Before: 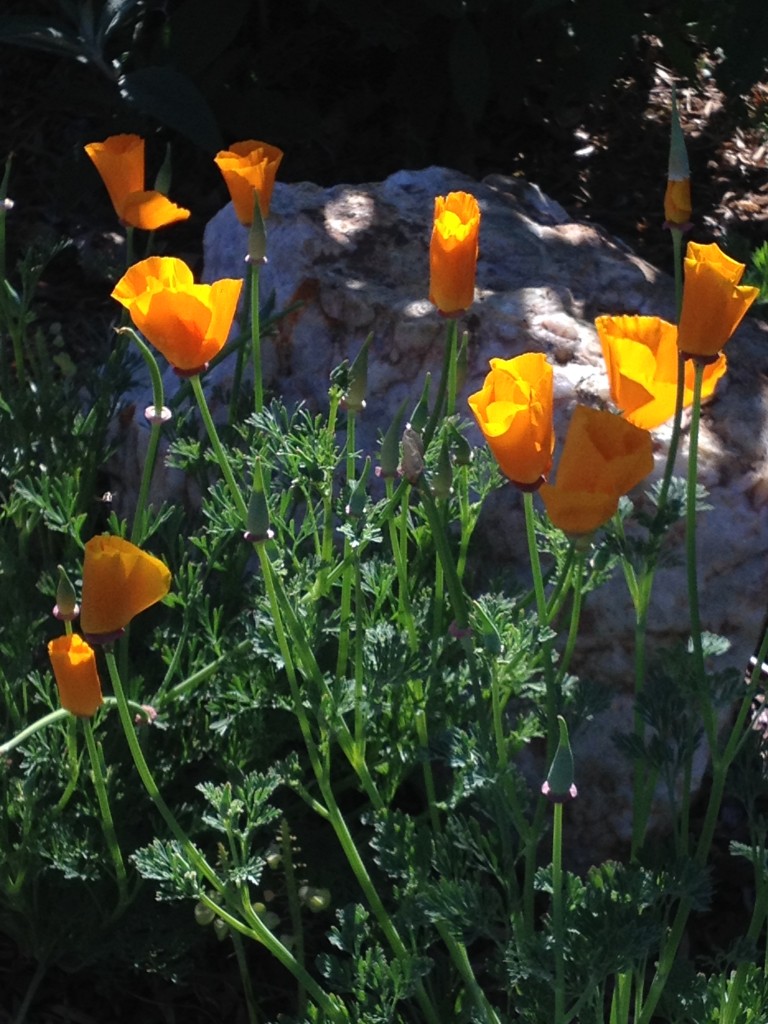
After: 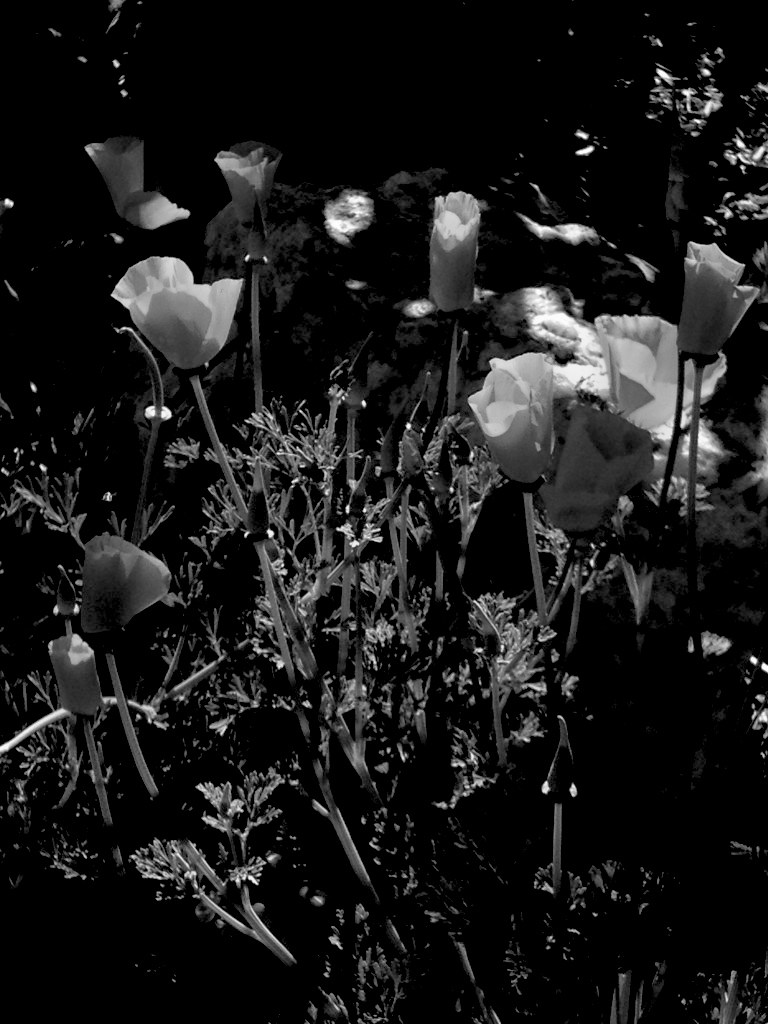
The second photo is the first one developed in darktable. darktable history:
exposure: black level correction 0.047, exposure 0.013 EV, compensate highlight preservation false
monochrome: size 1
